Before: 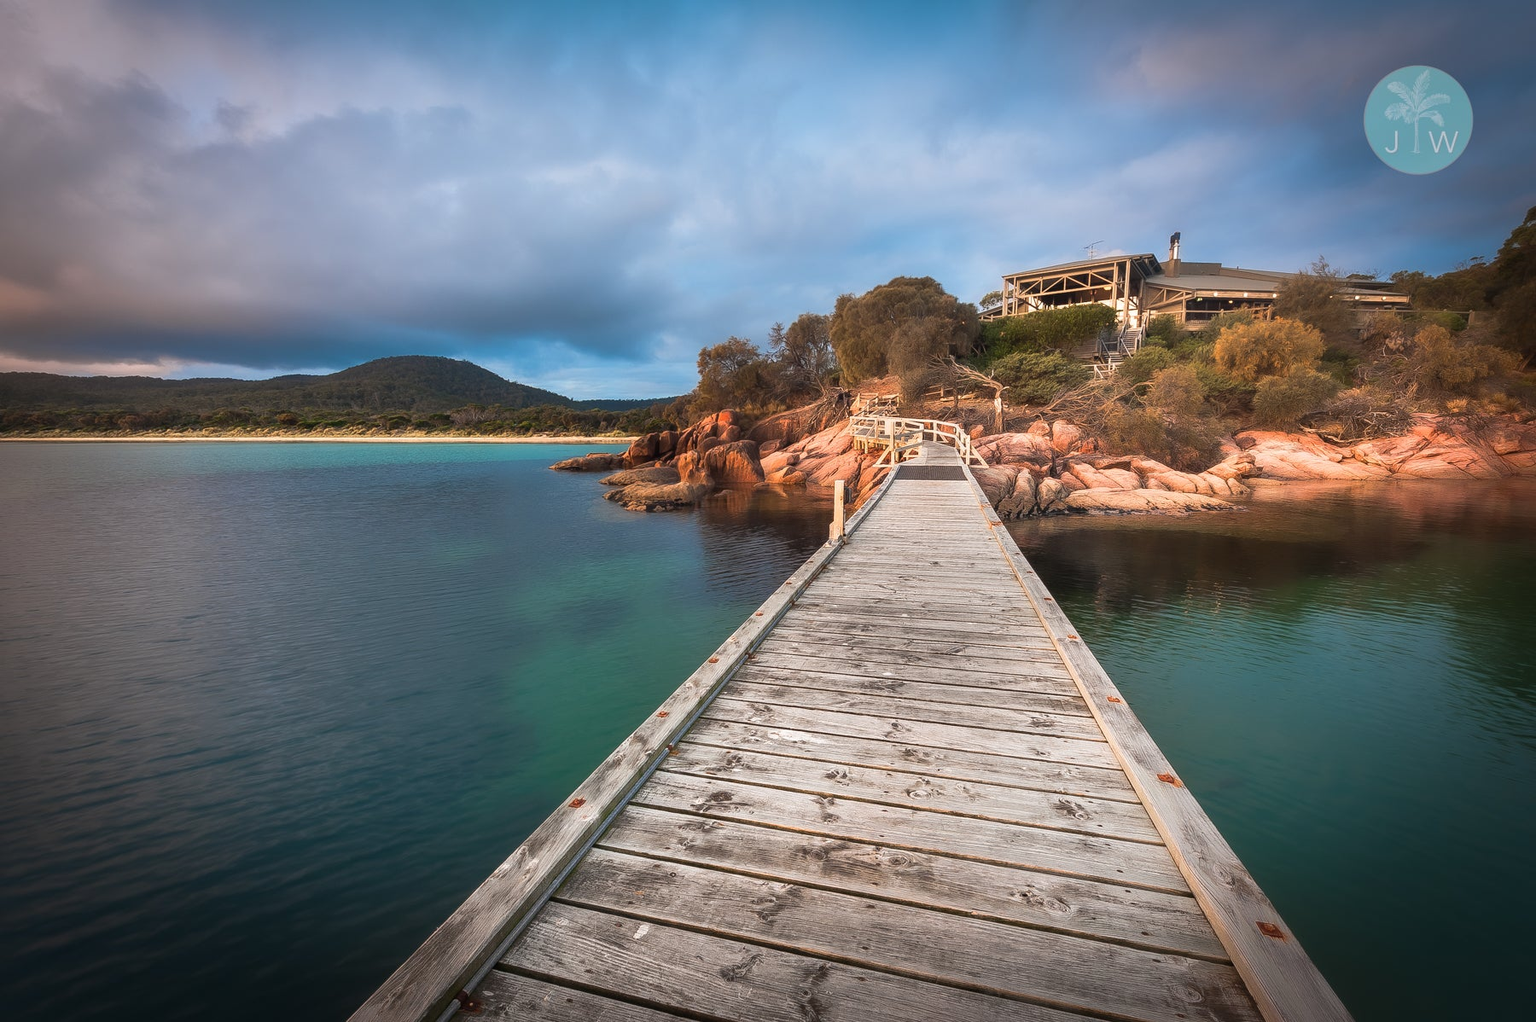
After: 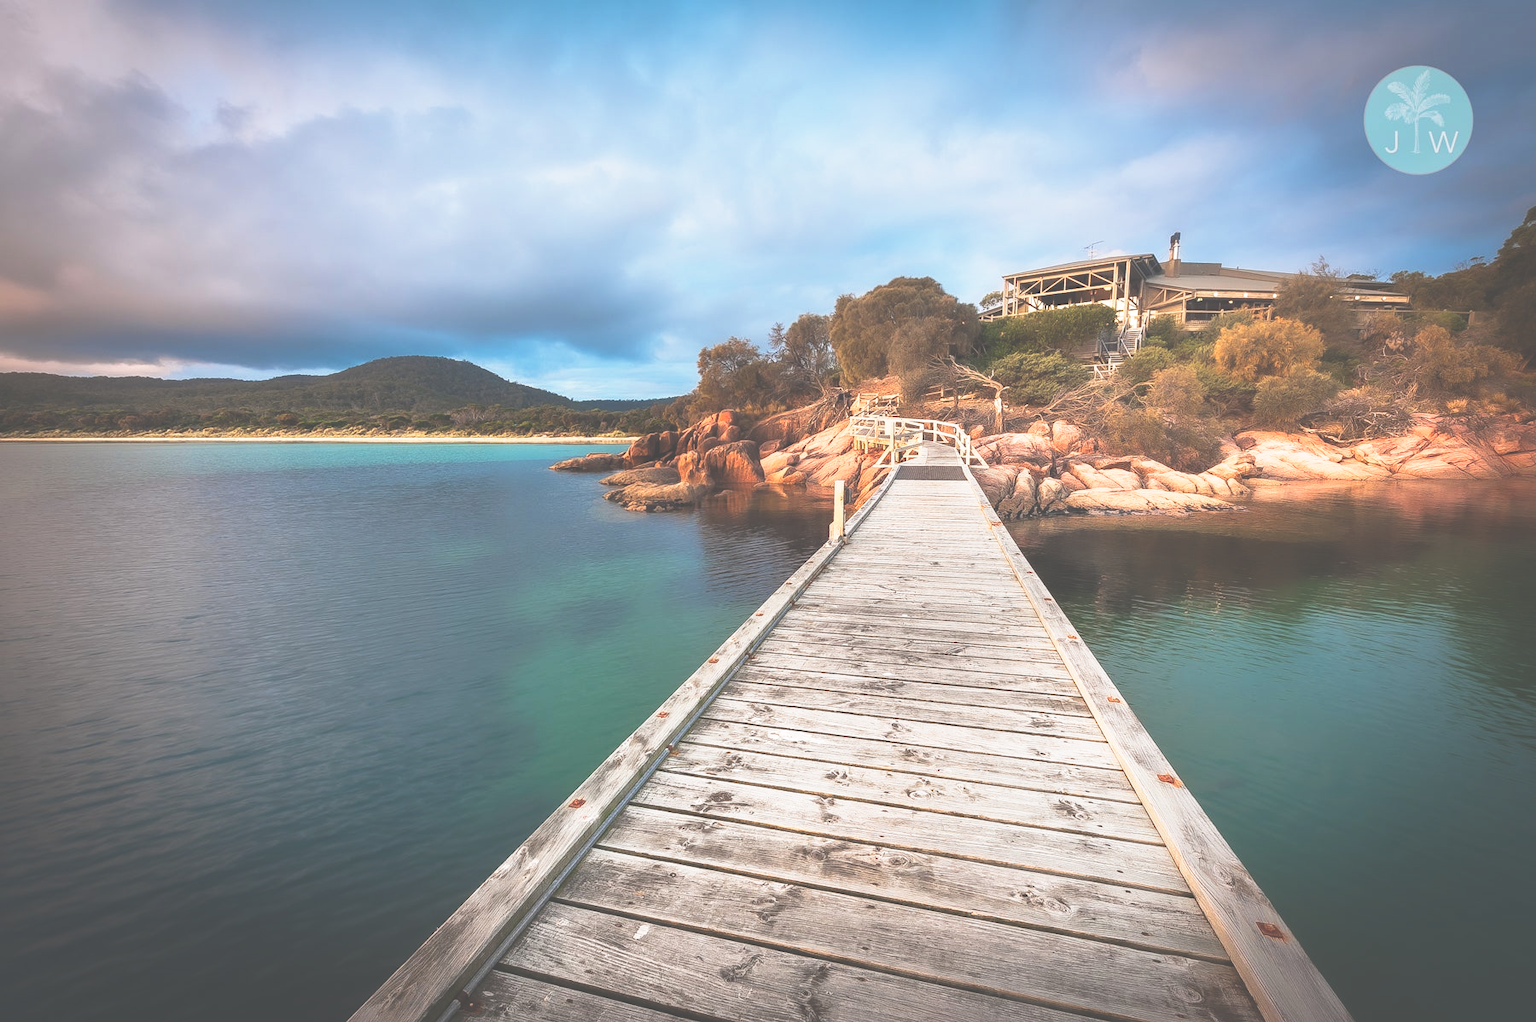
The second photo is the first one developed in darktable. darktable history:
exposure: black level correction -0.041, exposure 0.064 EV, compensate highlight preservation false
base curve: curves: ch0 [(0, 0) (0.579, 0.807) (1, 1)], preserve colors none
